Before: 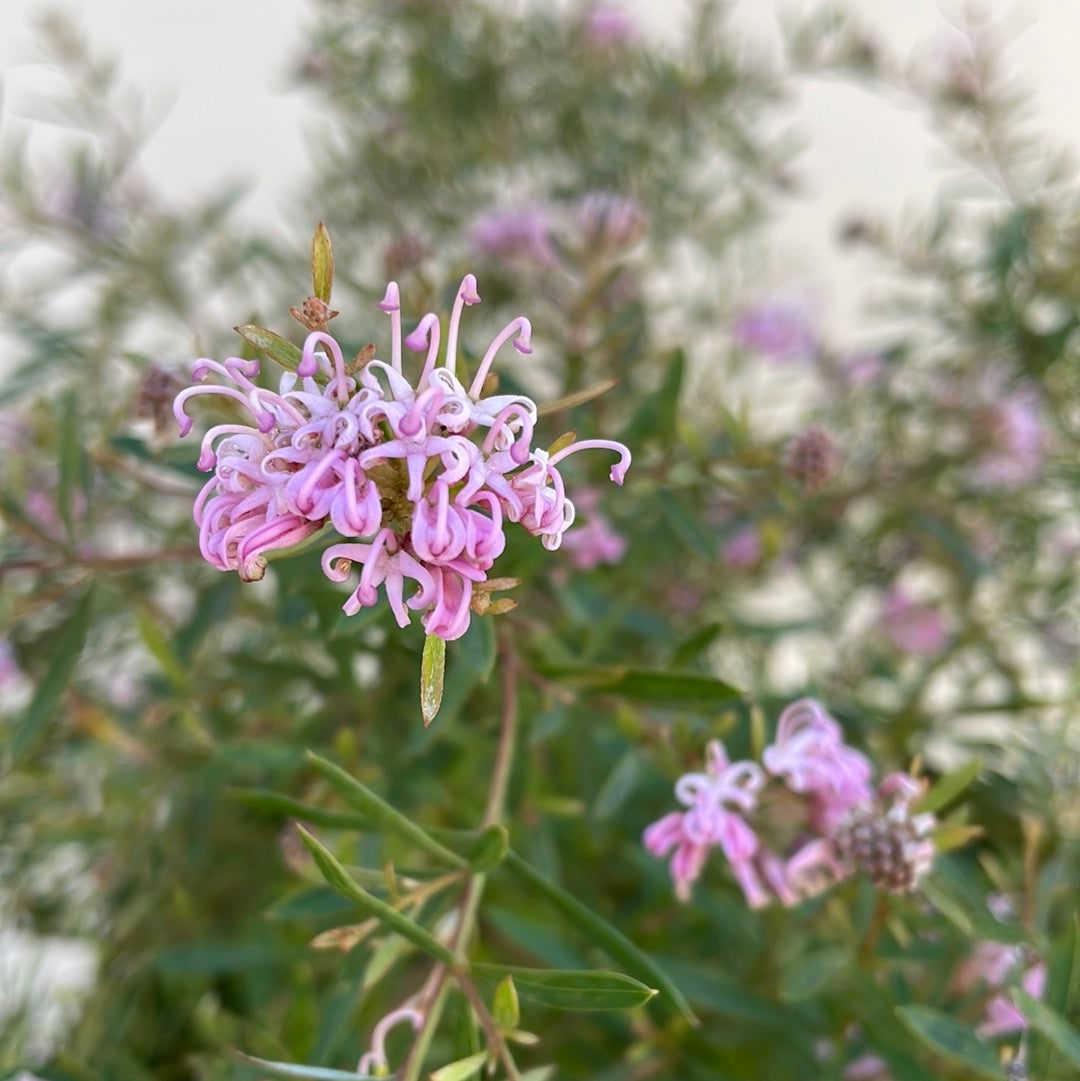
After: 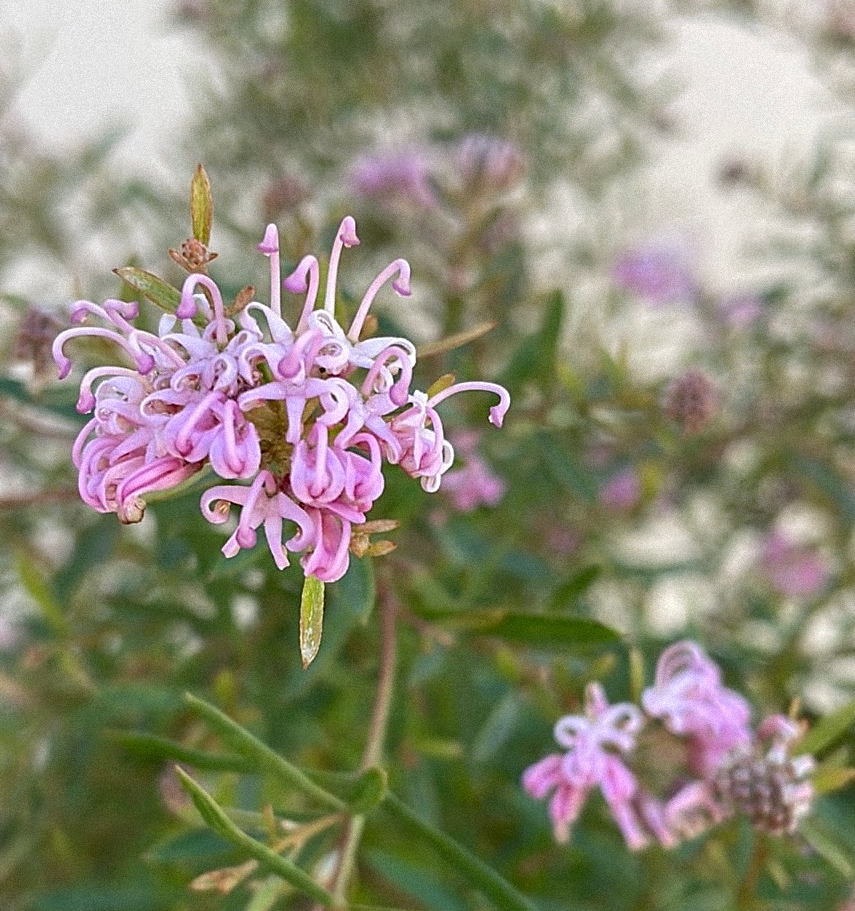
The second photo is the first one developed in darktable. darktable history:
crop: left 11.225%, top 5.381%, right 9.565%, bottom 10.314%
grain: mid-tones bias 0%
sharpen: on, module defaults
rgb curve: curves: ch0 [(0, 0) (0.093, 0.159) (0.241, 0.265) (0.414, 0.42) (1, 1)], compensate middle gray true, preserve colors basic power
